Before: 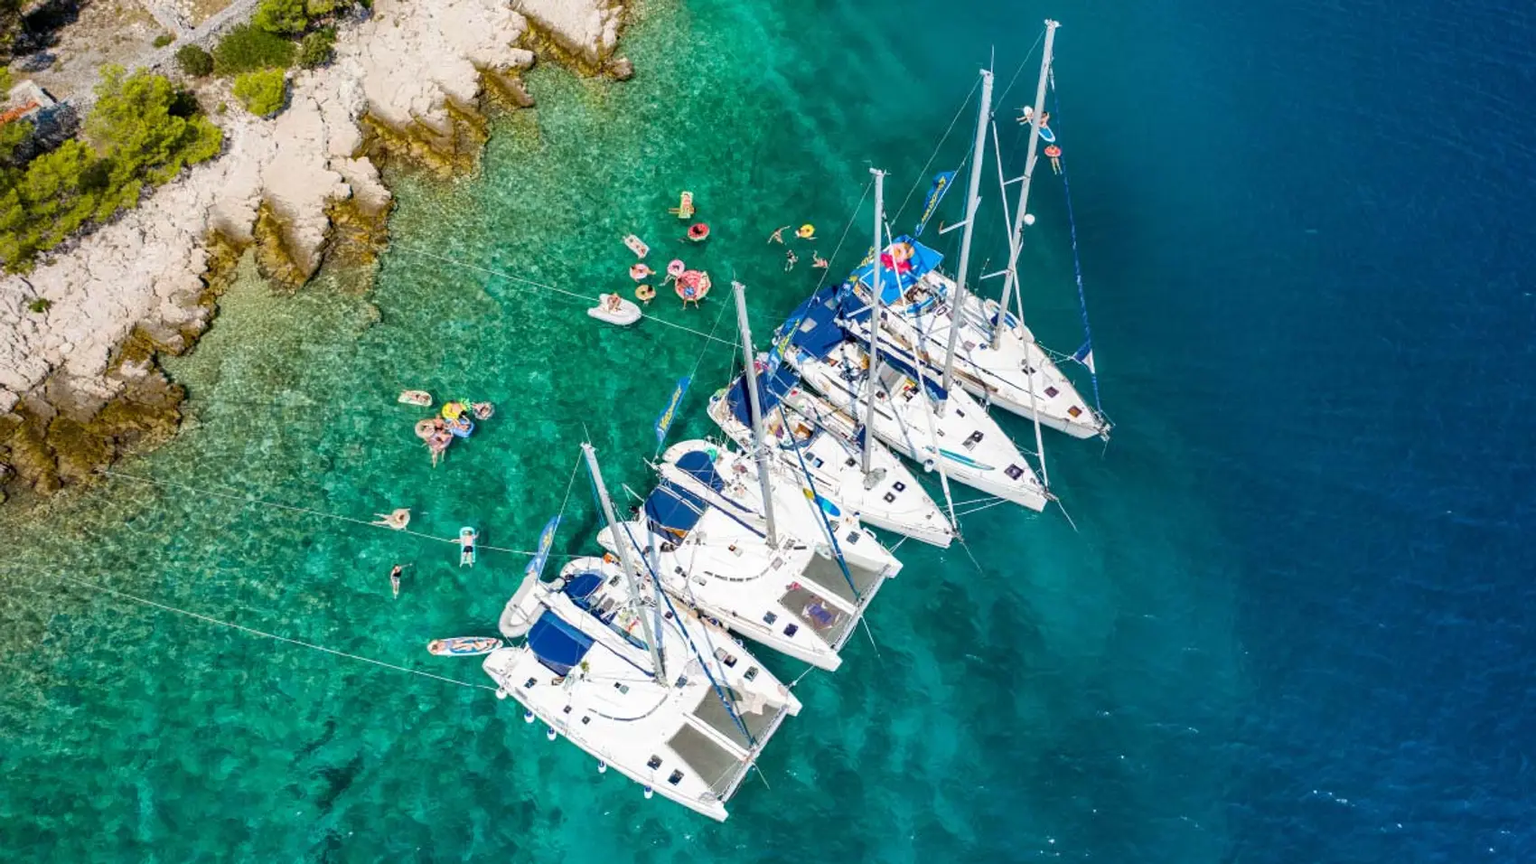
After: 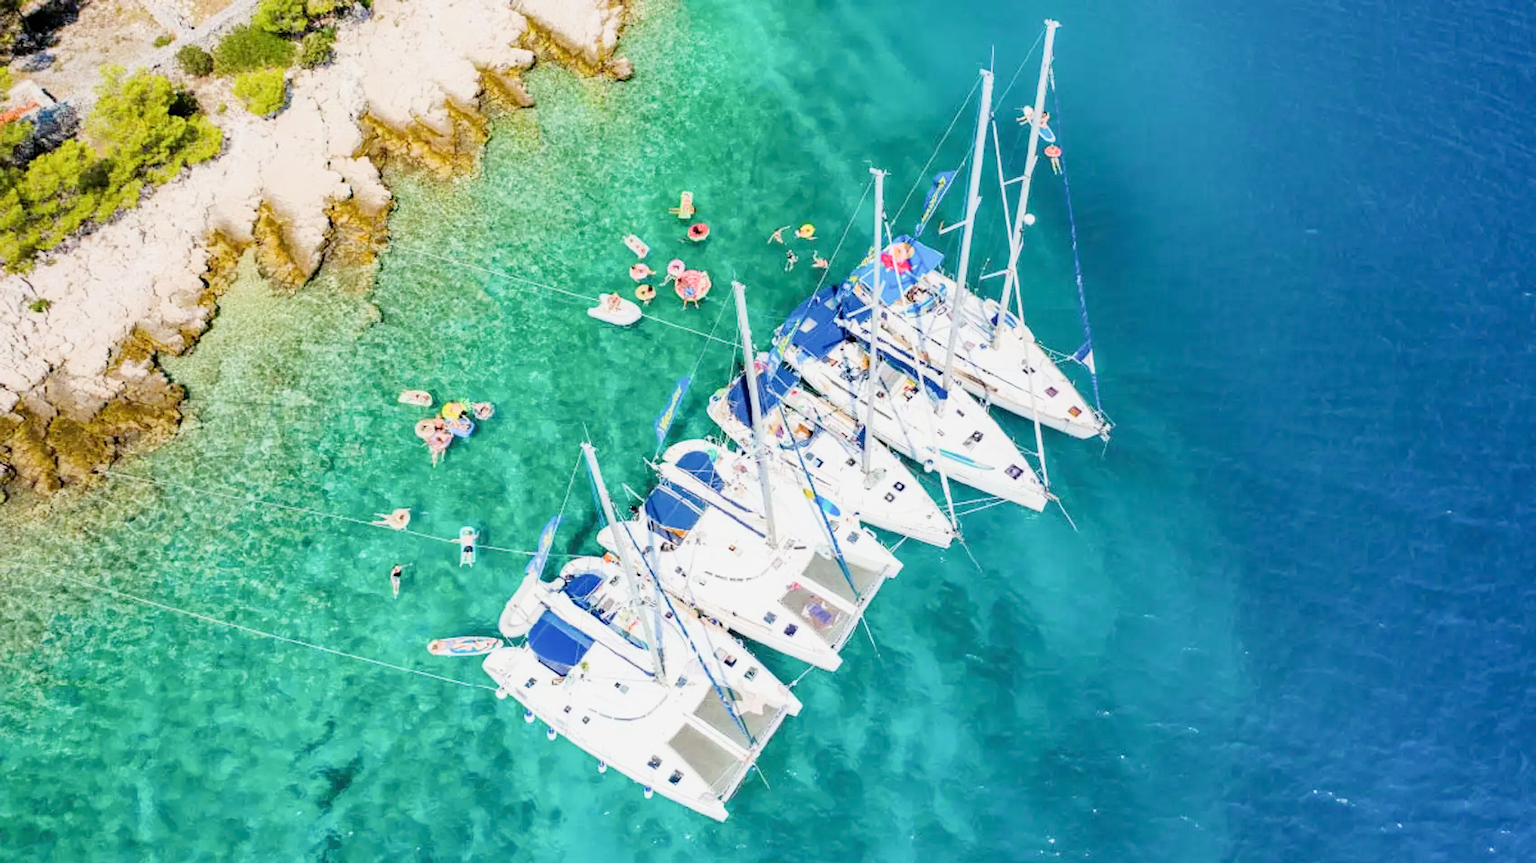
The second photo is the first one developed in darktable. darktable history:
filmic rgb: black relative exposure -7.47 EV, white relative exposure 4.86 EV, hardness 3.4, iterations of high-quality reconstruction 10
exposure: black level correction 0, exposure 1.381 EV, compensate highlight preservation false
